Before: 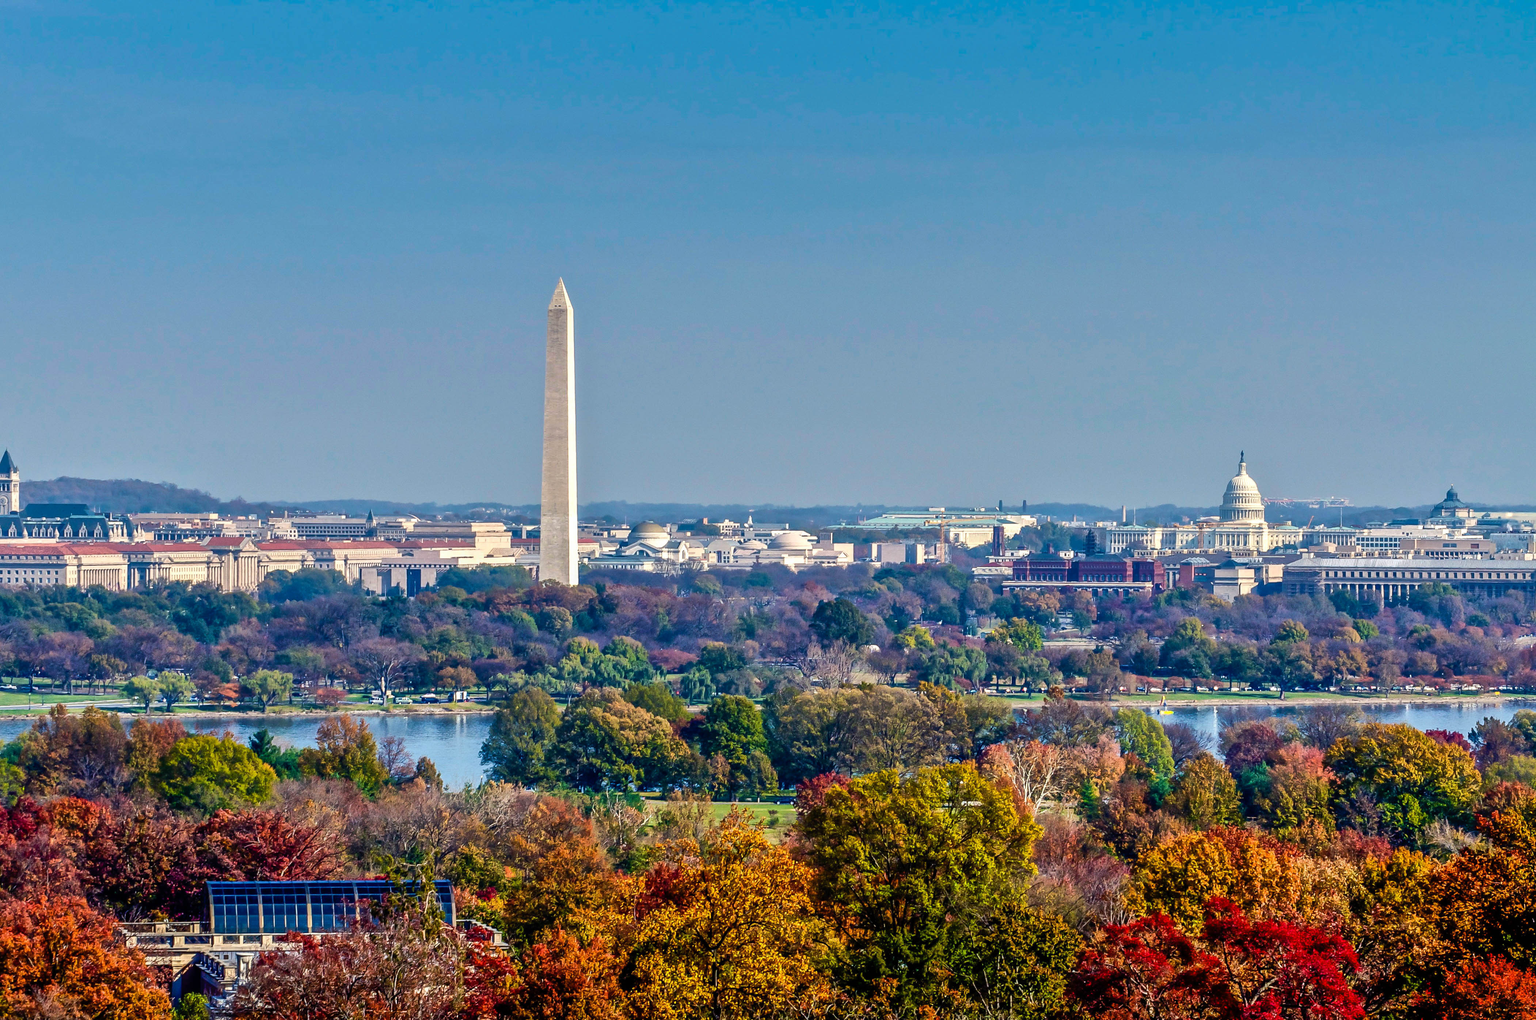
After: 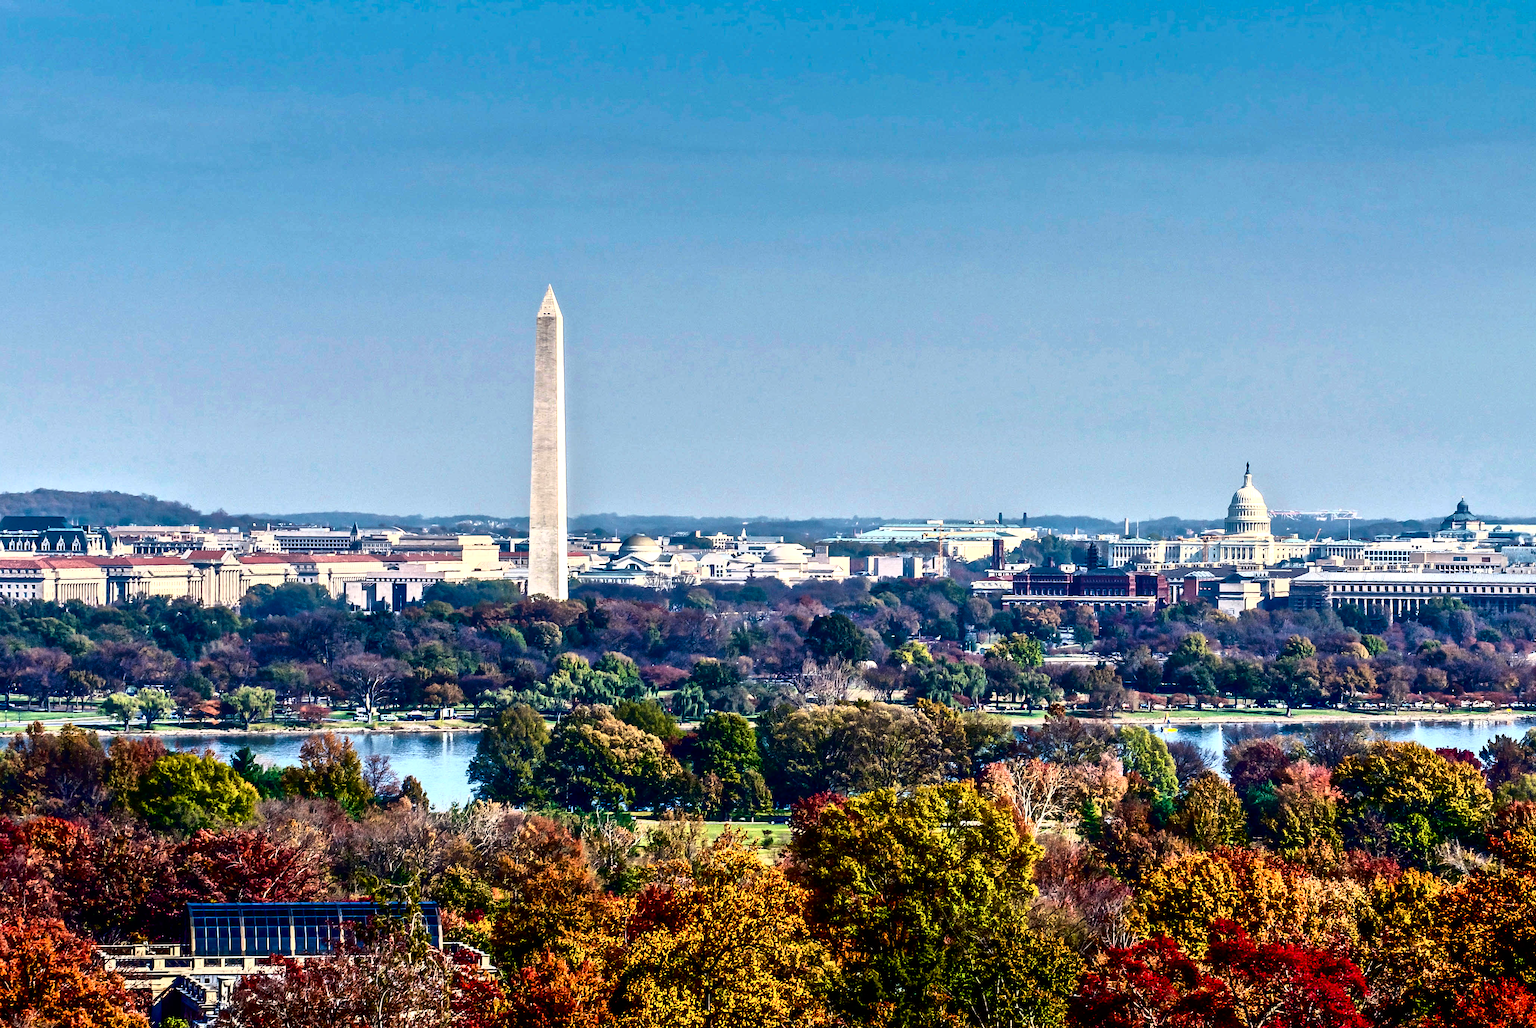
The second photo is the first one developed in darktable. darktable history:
tone curve: curves: ch0 [(0, 0) (0.003, 0.001) (0.011, 0.002) (0.025, 0.002) (0.044, 0.006) (0.069, 0.01) (0.1, 0.017) (0.136, 0.023) (0.177, 0.038) (0.224, 0.066) (0.277, 0.118) (0.335, 0.185) (0.399, 0.264) (0.468, 0.365) (0.543, 0.475) (0.623, 0.606) (0.709, 0.759) (0.801, 0.923) (0.898, 0.999) (1, 1)], color space Lab, independent channels, preserve colors none
tone equalizer: -8 EV -0.397 EV, -7 EV -0.418 EV, -6 EV -0.326 EV, -5 EV -0.244 EV, -3 EV 0.243 EV, -2 EV 0.319 EV, -1 EV 0.374 EV, +0 EV 0.386 EV, mask exposure compensation -0.49 EV
crop and rotate: left 1.591%, right 0.747%, bottom 1.55%
